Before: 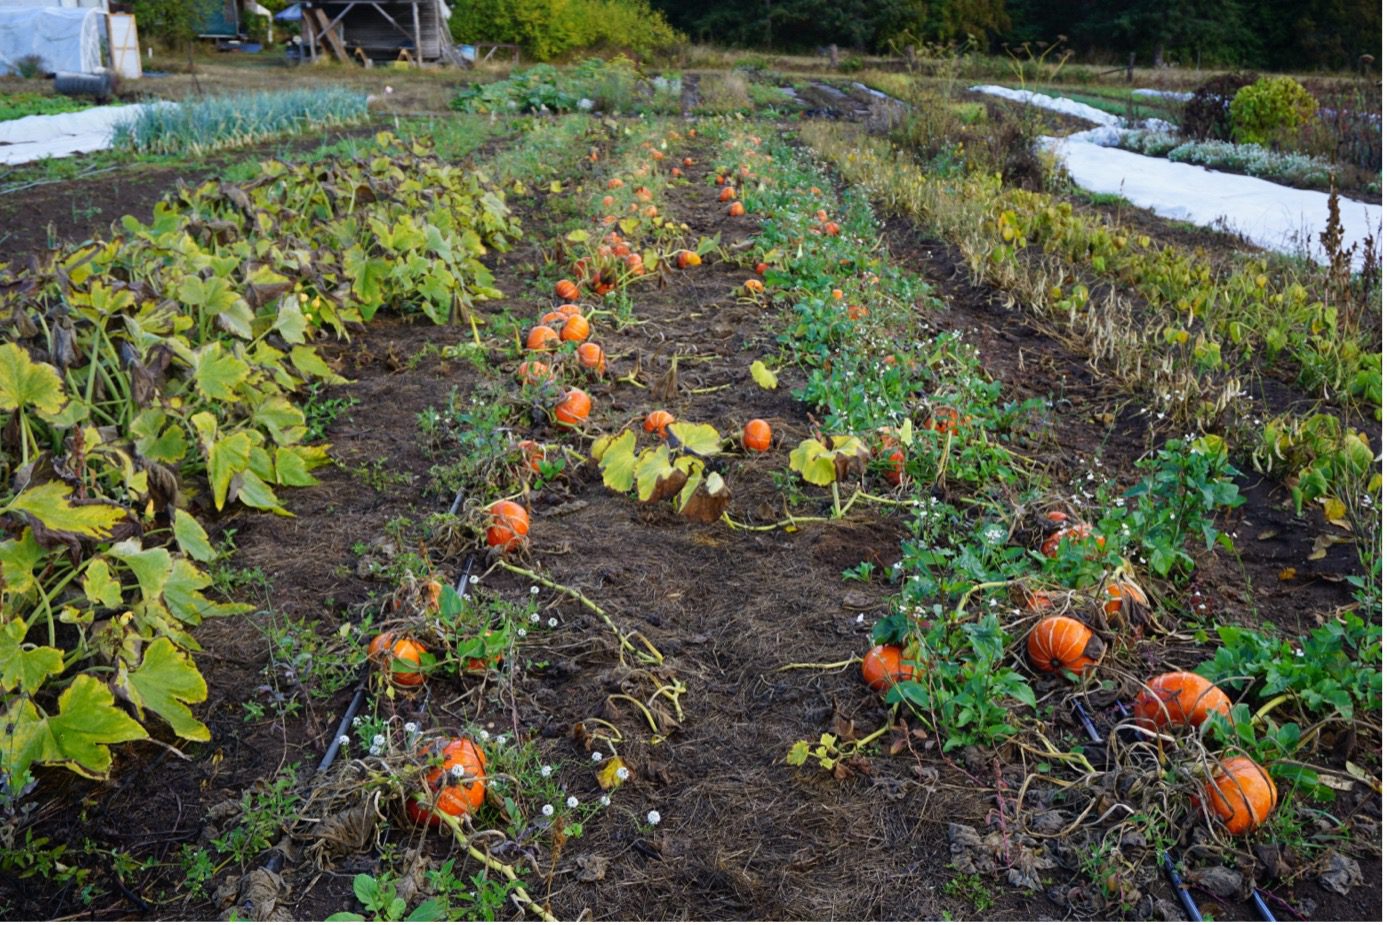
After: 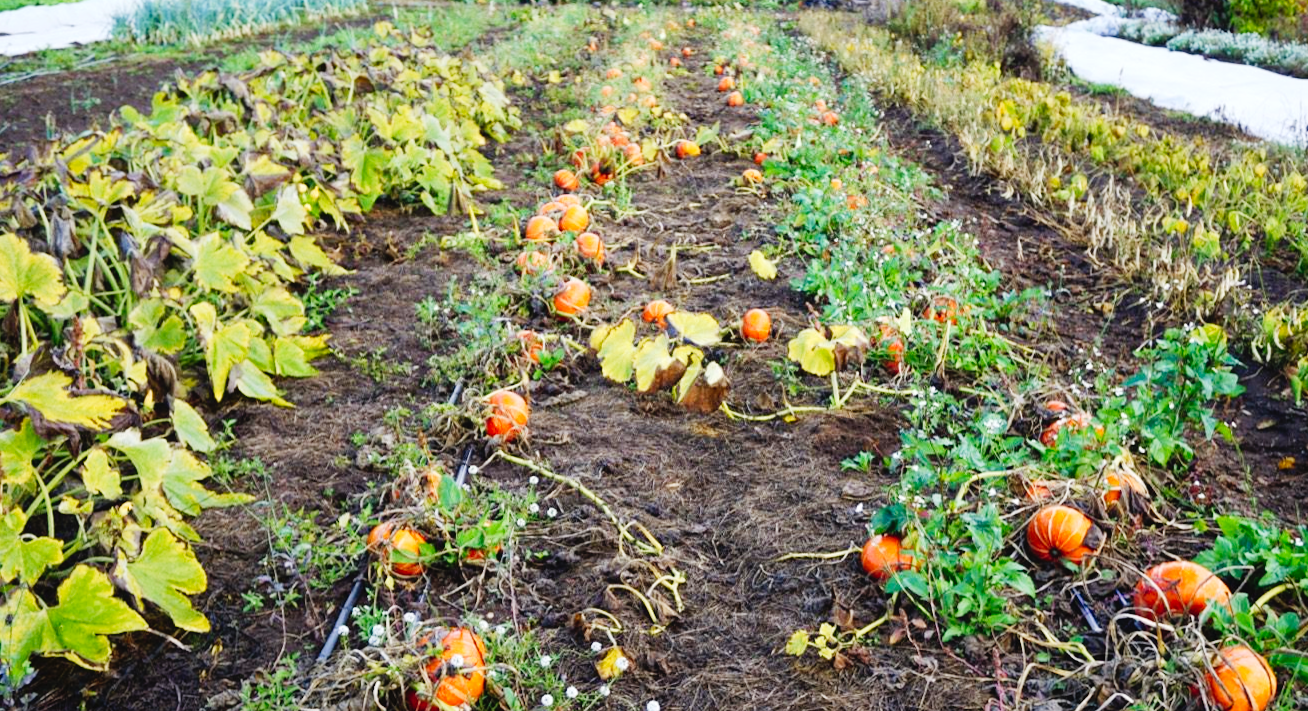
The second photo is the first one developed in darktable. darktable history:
exposure: exposure 0.559 EV, compensate highlight preservation false
tone curve: curves: ch0 [(0, 0.023) (0.113, 0.081) (0.204, 0.197) (0.498, 0.608) (0.709, 0.819) (0.984, 0.961)]; ch1 [(0, 0) (0.172, 0.123) (0.317, 0.272) (0.414, 0.382) (0.476, 0.479) (0.505, 0.501) (0.528, 0.54) (0.618, 0.647) (0.709, 0.764) (1, 1)]; ch2 [(0, 0) (0.411, 0.424) (0.492, 0.502) (0.521, 0.521) (0.55, 0.576) (0.686, 0.638) (1, 1)], preserve colors none
crop and rotate: angle 0.06°, top 11.925%, right 5.542%, bottom 11.069%
